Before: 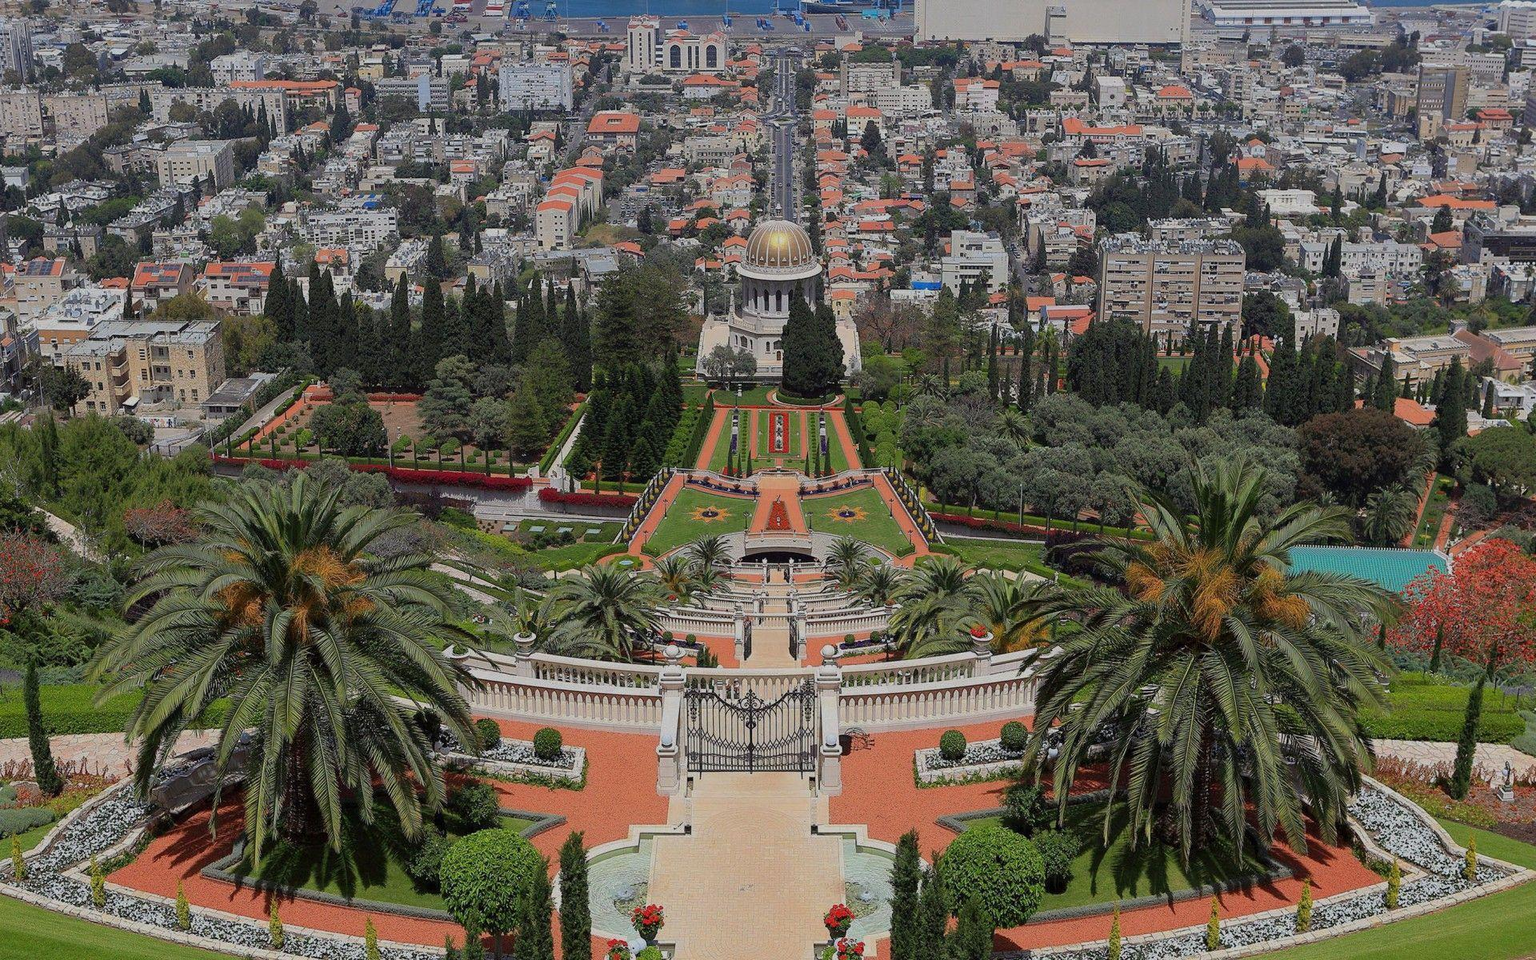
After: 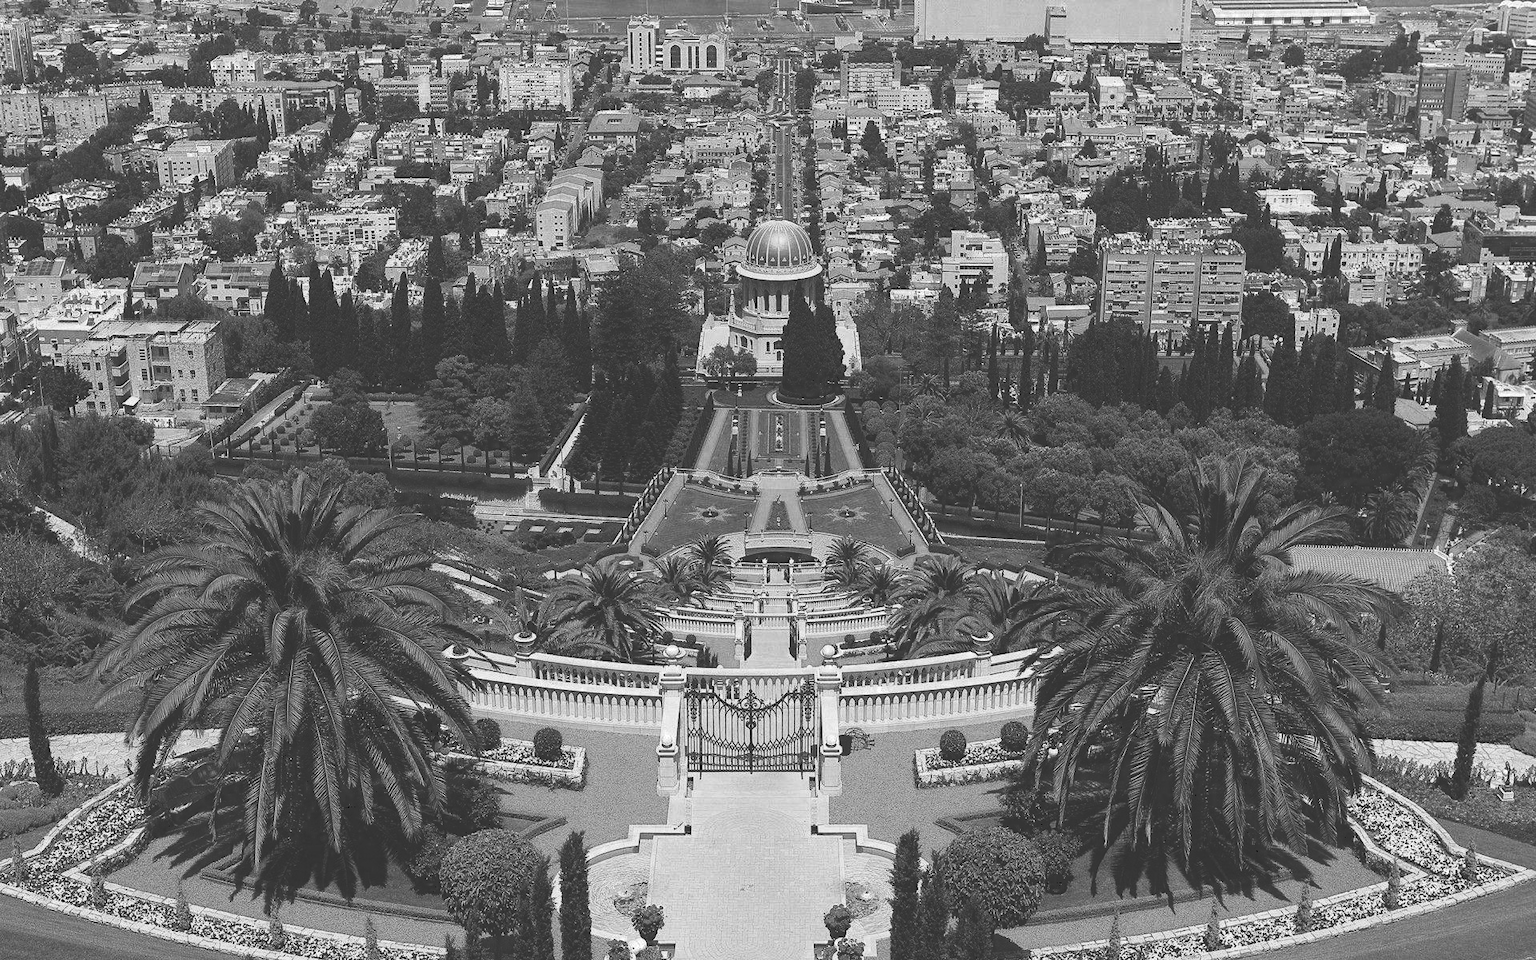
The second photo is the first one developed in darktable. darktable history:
base curve: curves: ch0 [(0, 0.036) (0.007, 0.037) (0.604, 0.887) (1, 1)]
color zones: curves: ch0 [(0, 0.613) (0.01, 0.613) (0.245, 0.448) (0.498, 0.529) (0.642, 0.665) (0.879, 0.777) (0.99, 0.613)]; ch1 [(0, 0) (0.143, 0) (0.286, 0) (0.429, 0) (0.571, 0) (0.714, 0) (0.857, 0)]
